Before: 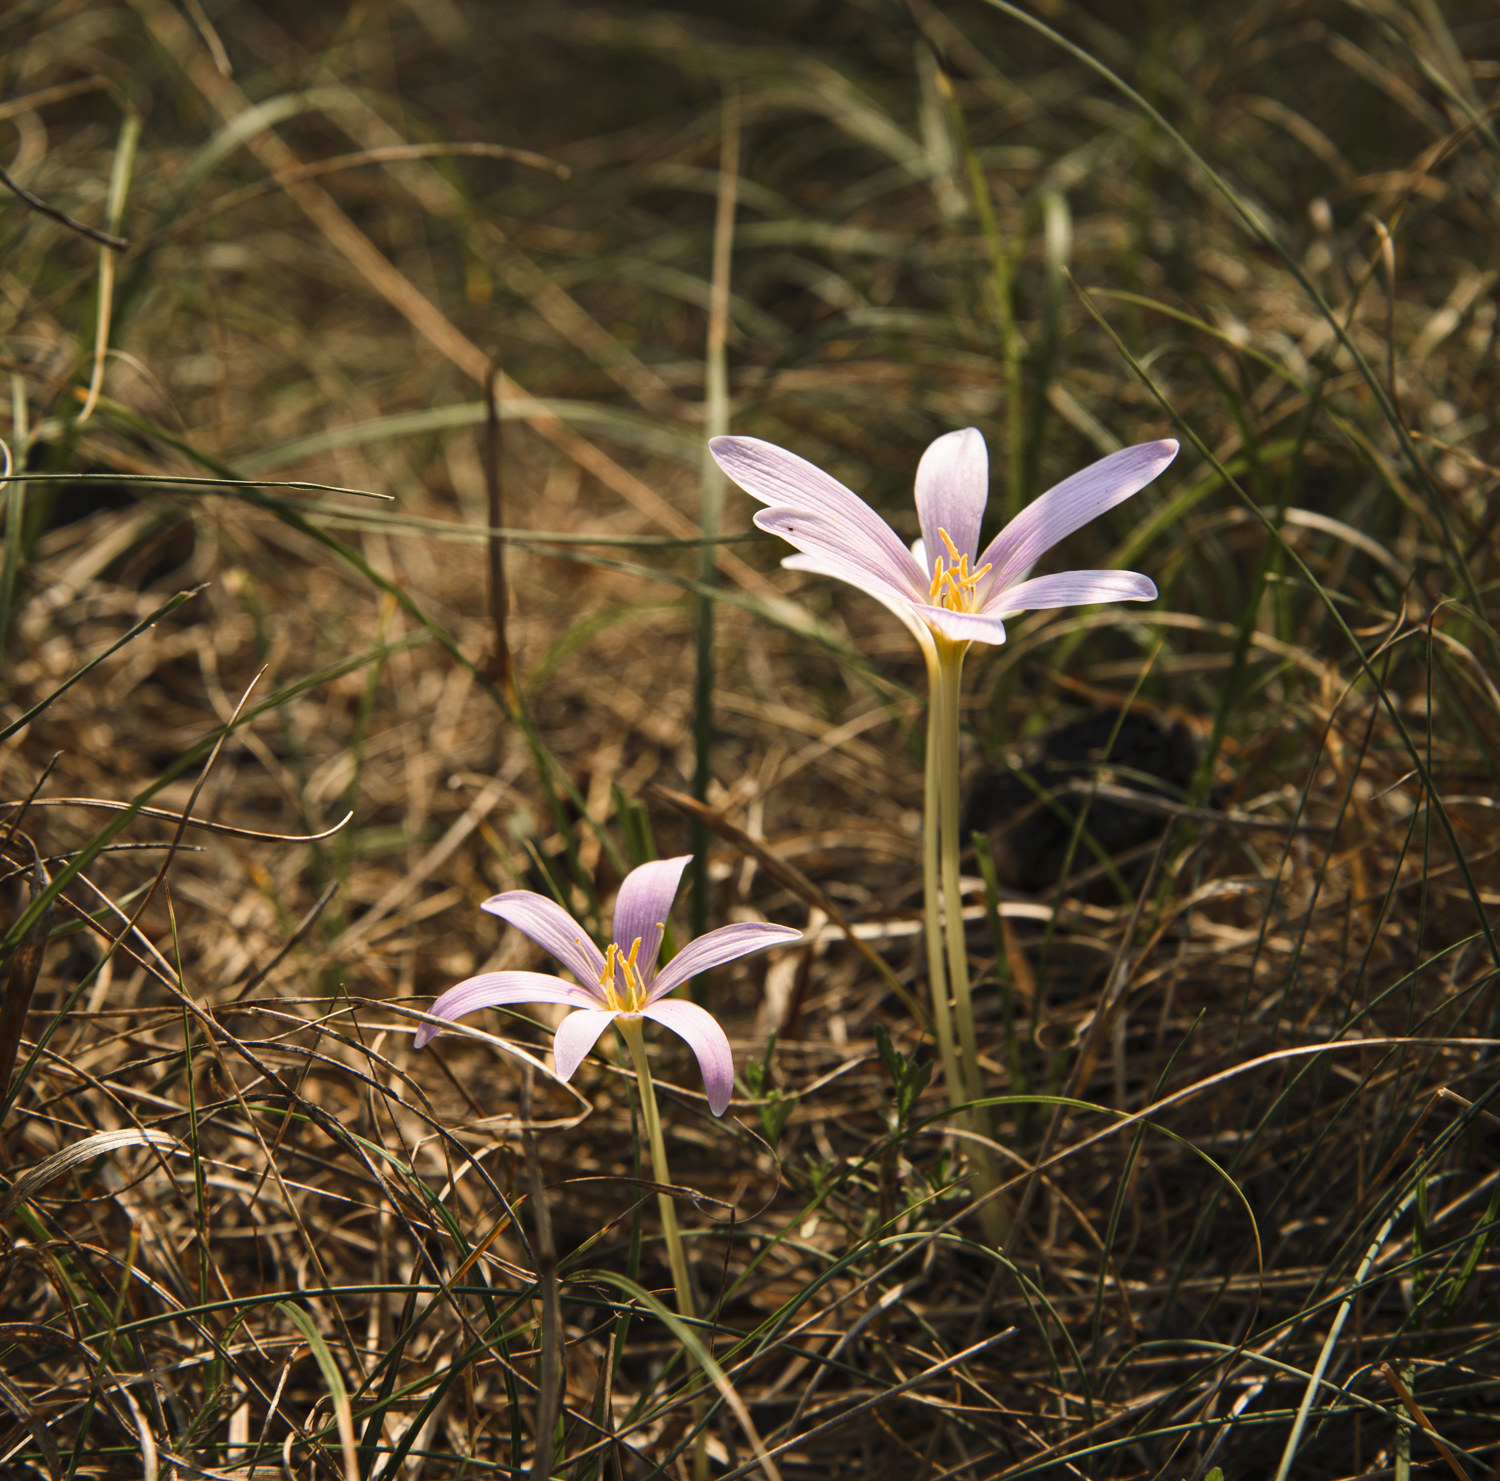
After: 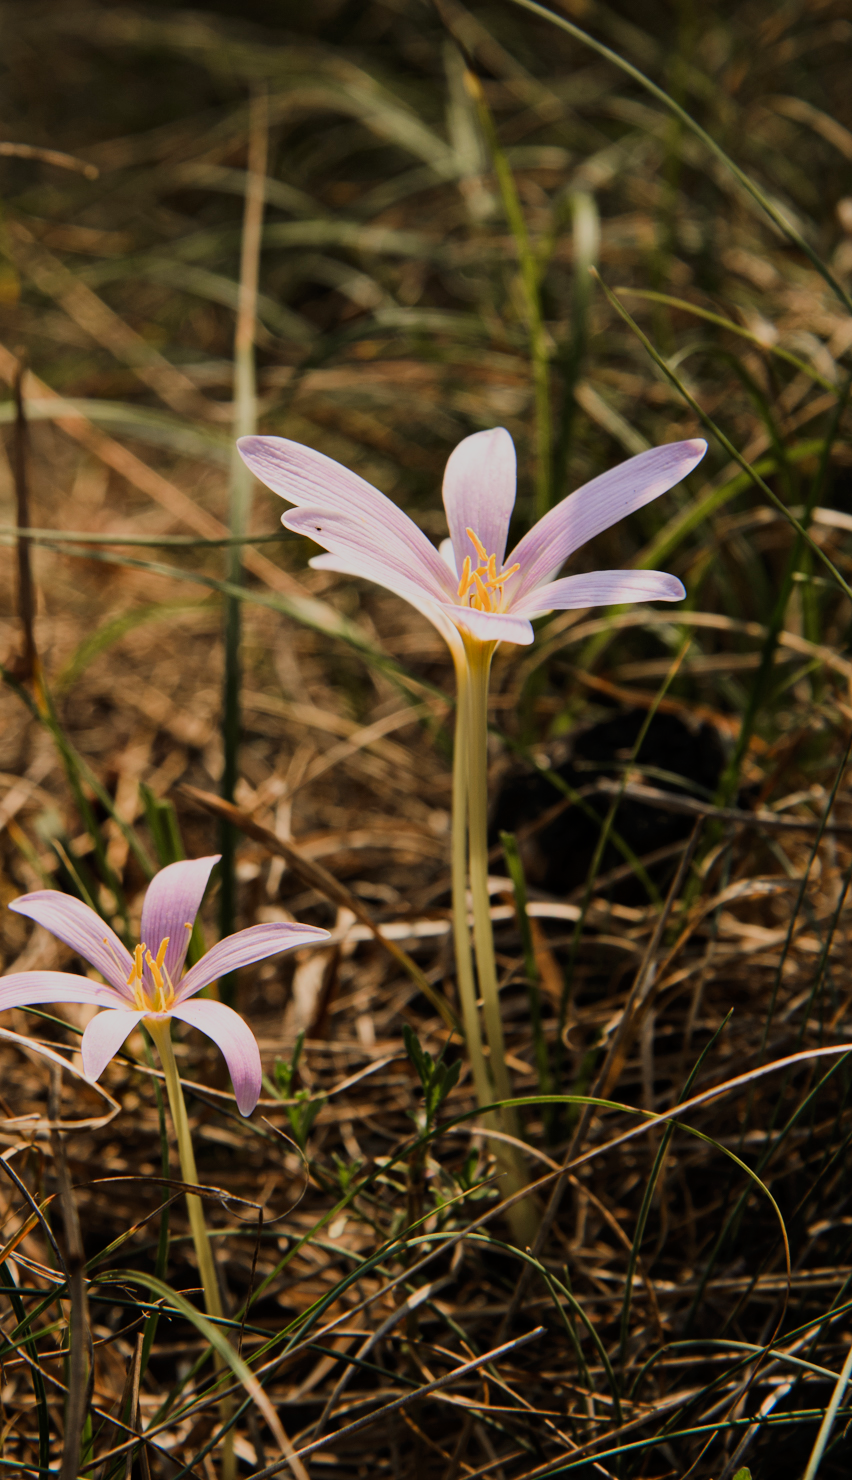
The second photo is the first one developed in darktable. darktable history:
crop: left 31.507%, top 0.025%, right 11.677%
filmic rgb: black relative exposure -16 EV, white relative exposure 6.16 EV, hardness 5.23
